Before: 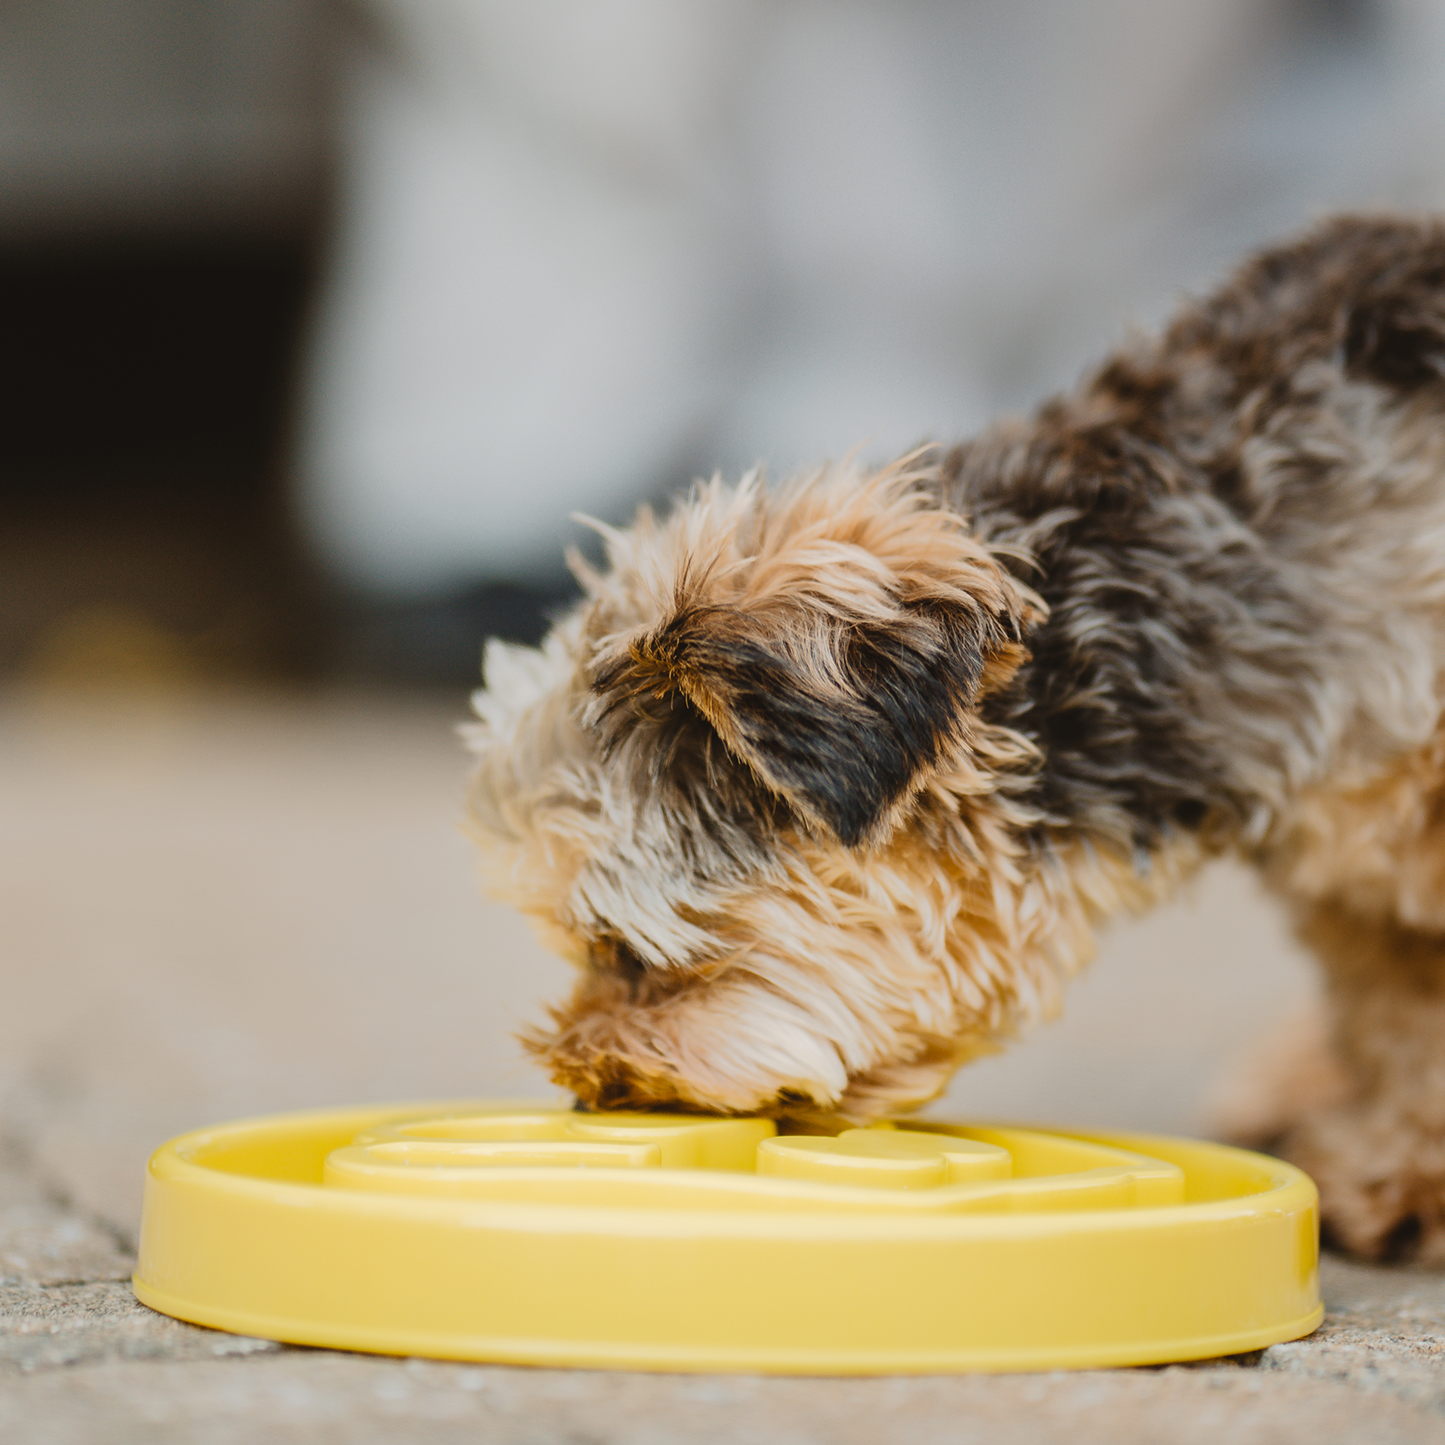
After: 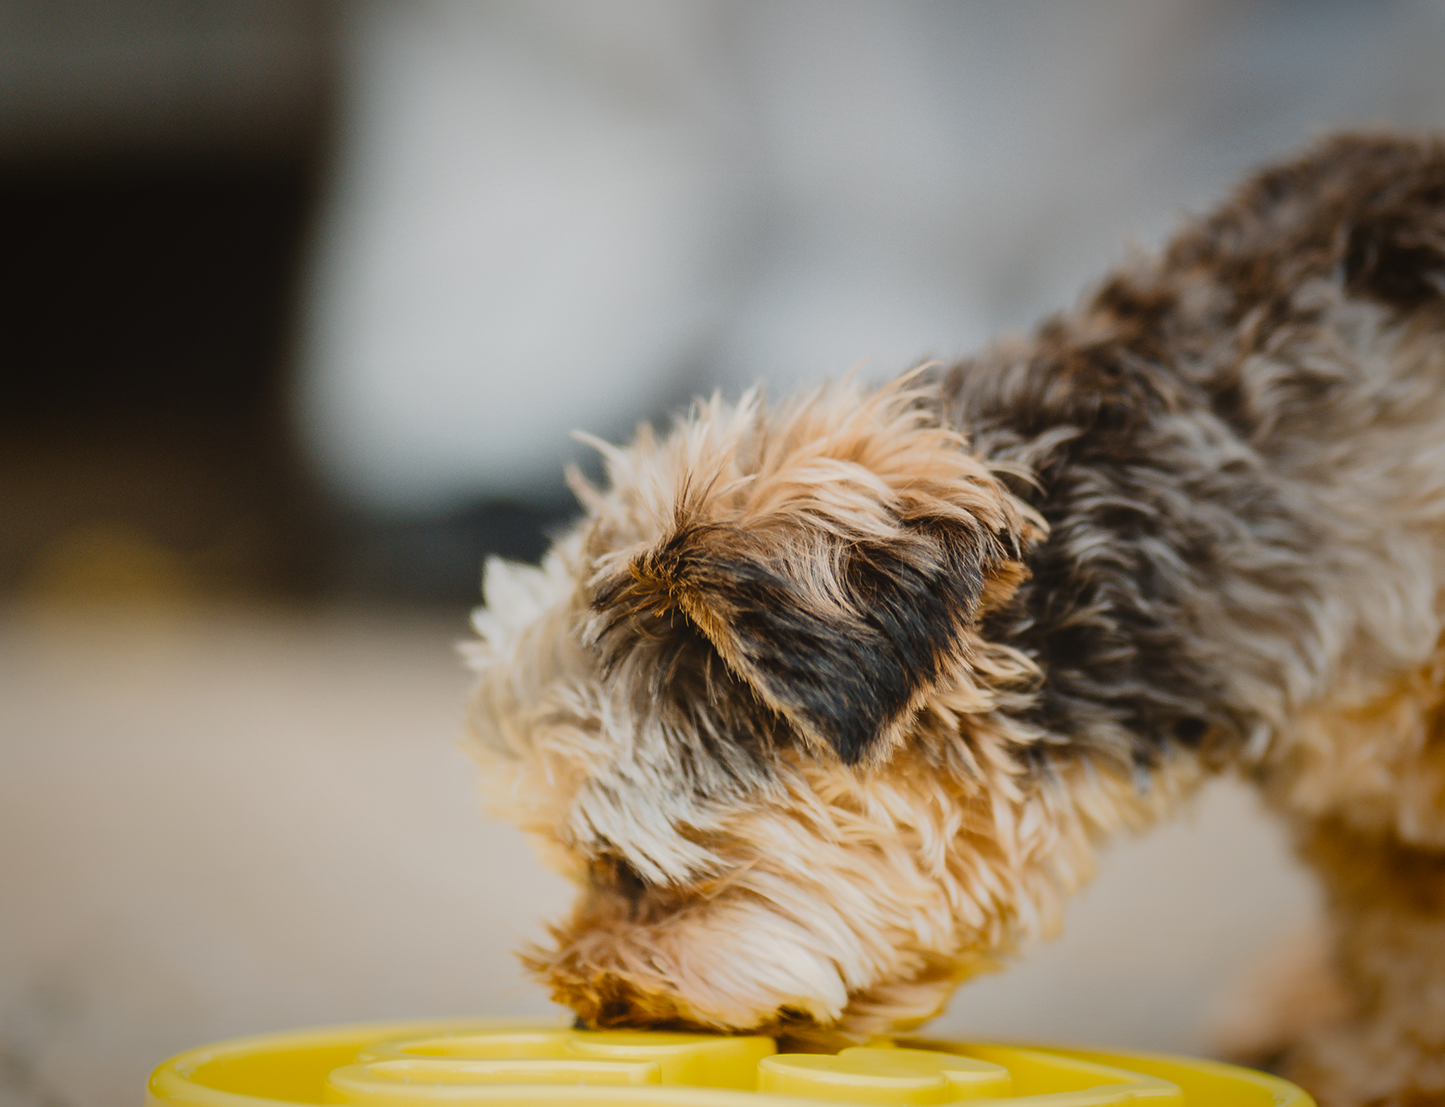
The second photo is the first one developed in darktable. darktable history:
crop: top 5.733%, bottom 17.623%
vignetting: fall-off start 67.88%, fall-off radius 68.32%, saturation 0.371, automatic ratio true
